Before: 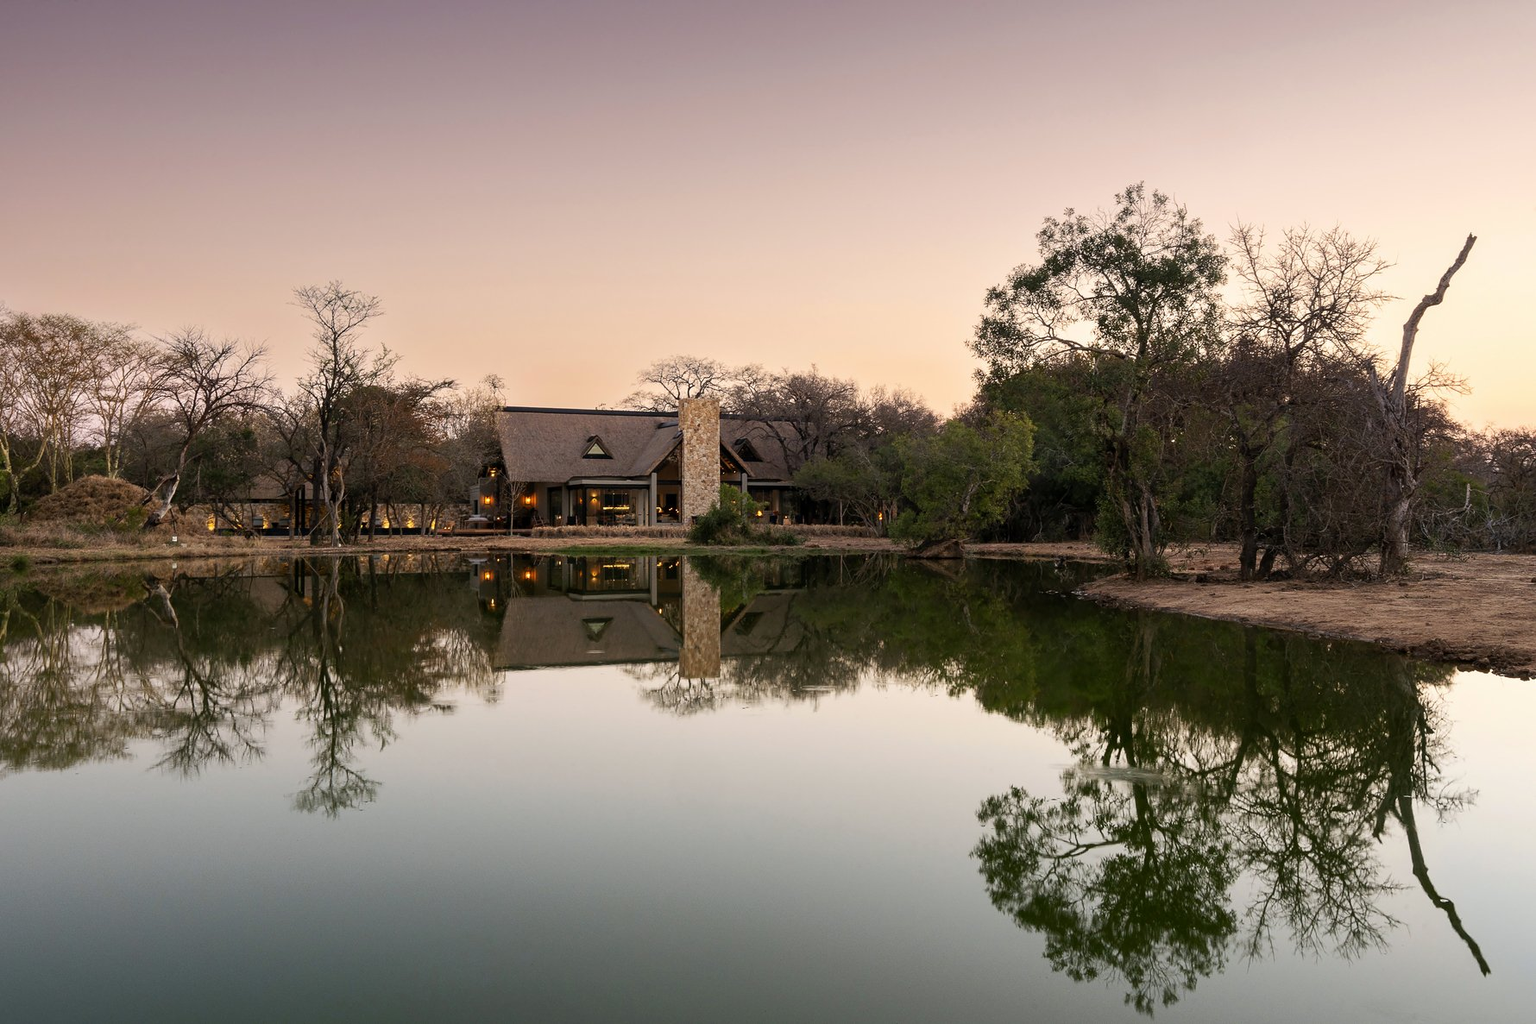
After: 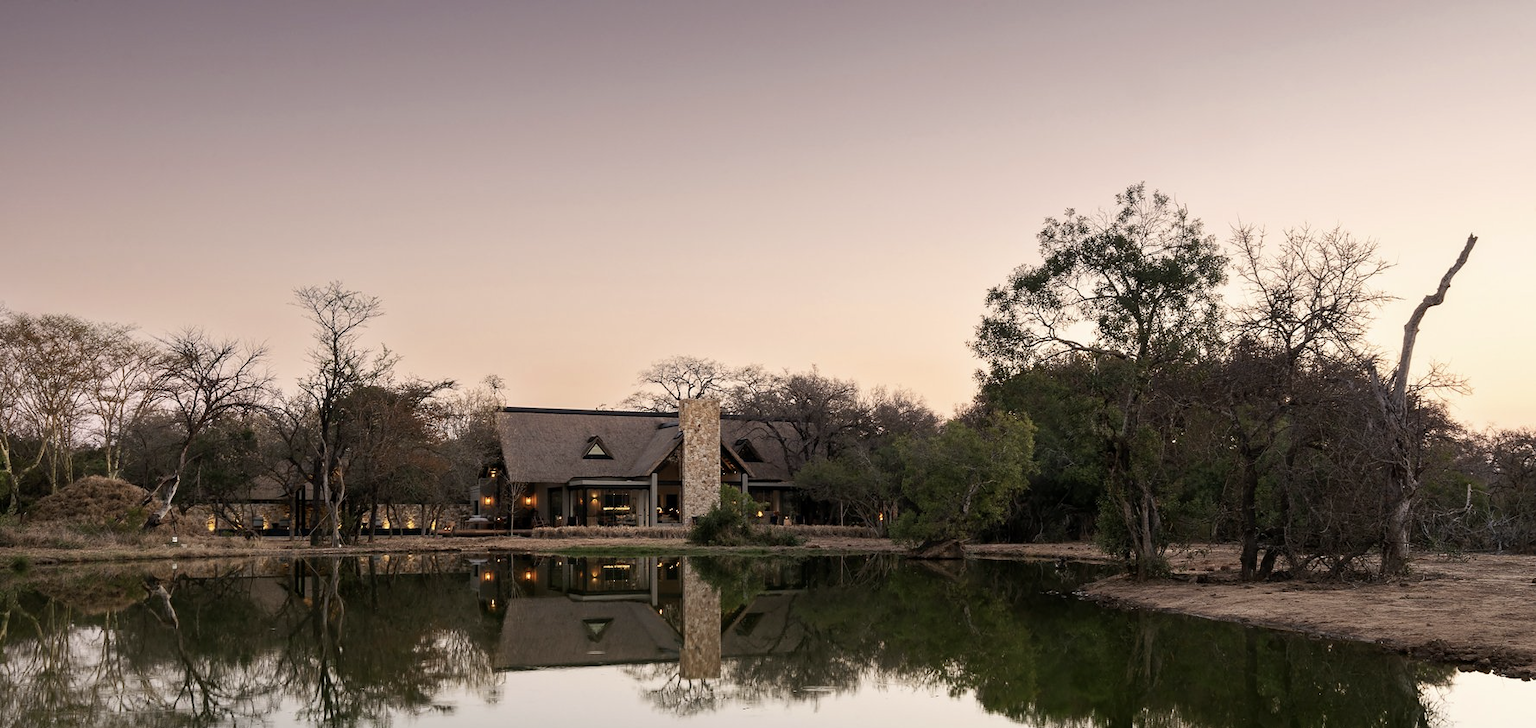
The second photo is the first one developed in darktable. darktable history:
crop: right 0.001%, bottom 28.856%
contrast brightness saturation: contrast 0.06, brightness -0.013, saturation -0.236
